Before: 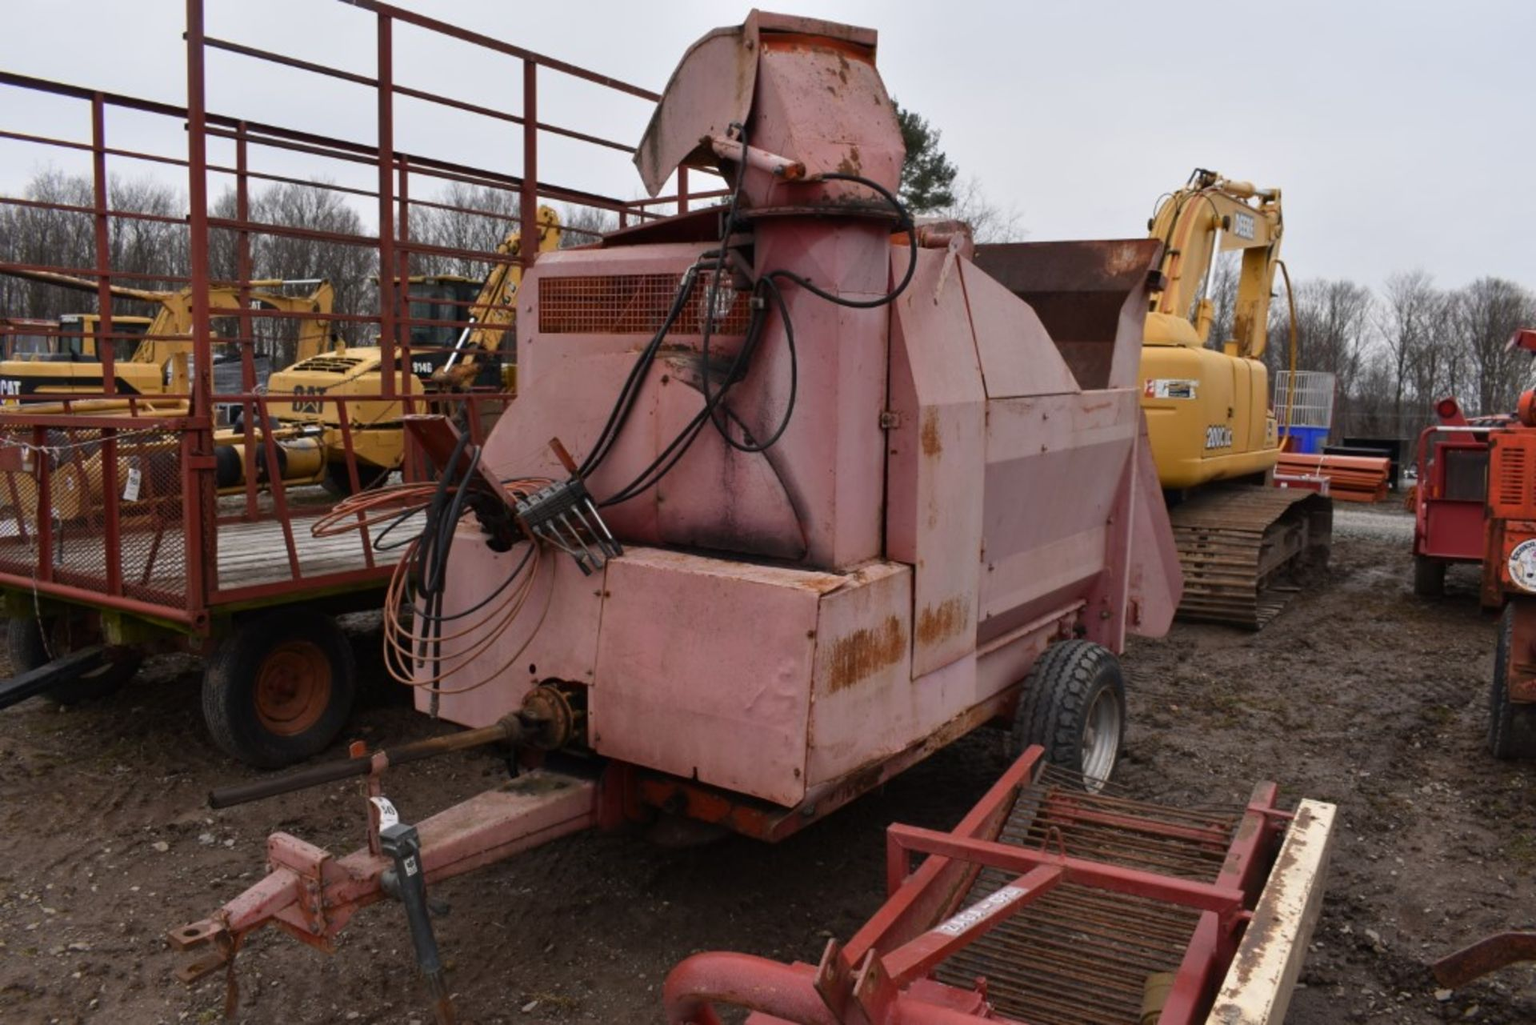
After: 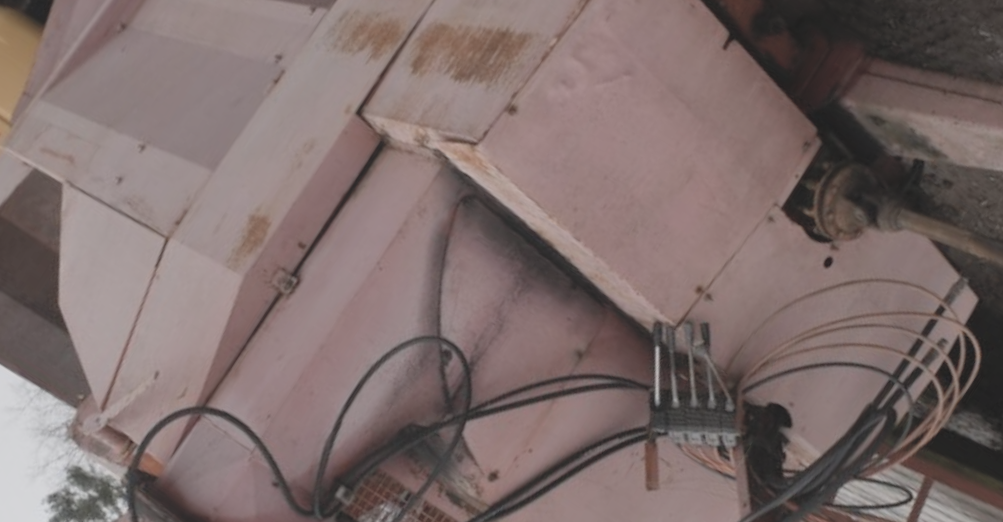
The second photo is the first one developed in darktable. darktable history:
local contrast: detail 71%
crop and rotate: angle 147.22°, left 9.188%, top 15.588%, right 4.423%, bottom 17.055%
contrast brightness saturation: brightness 0.187, saturation -0.505
